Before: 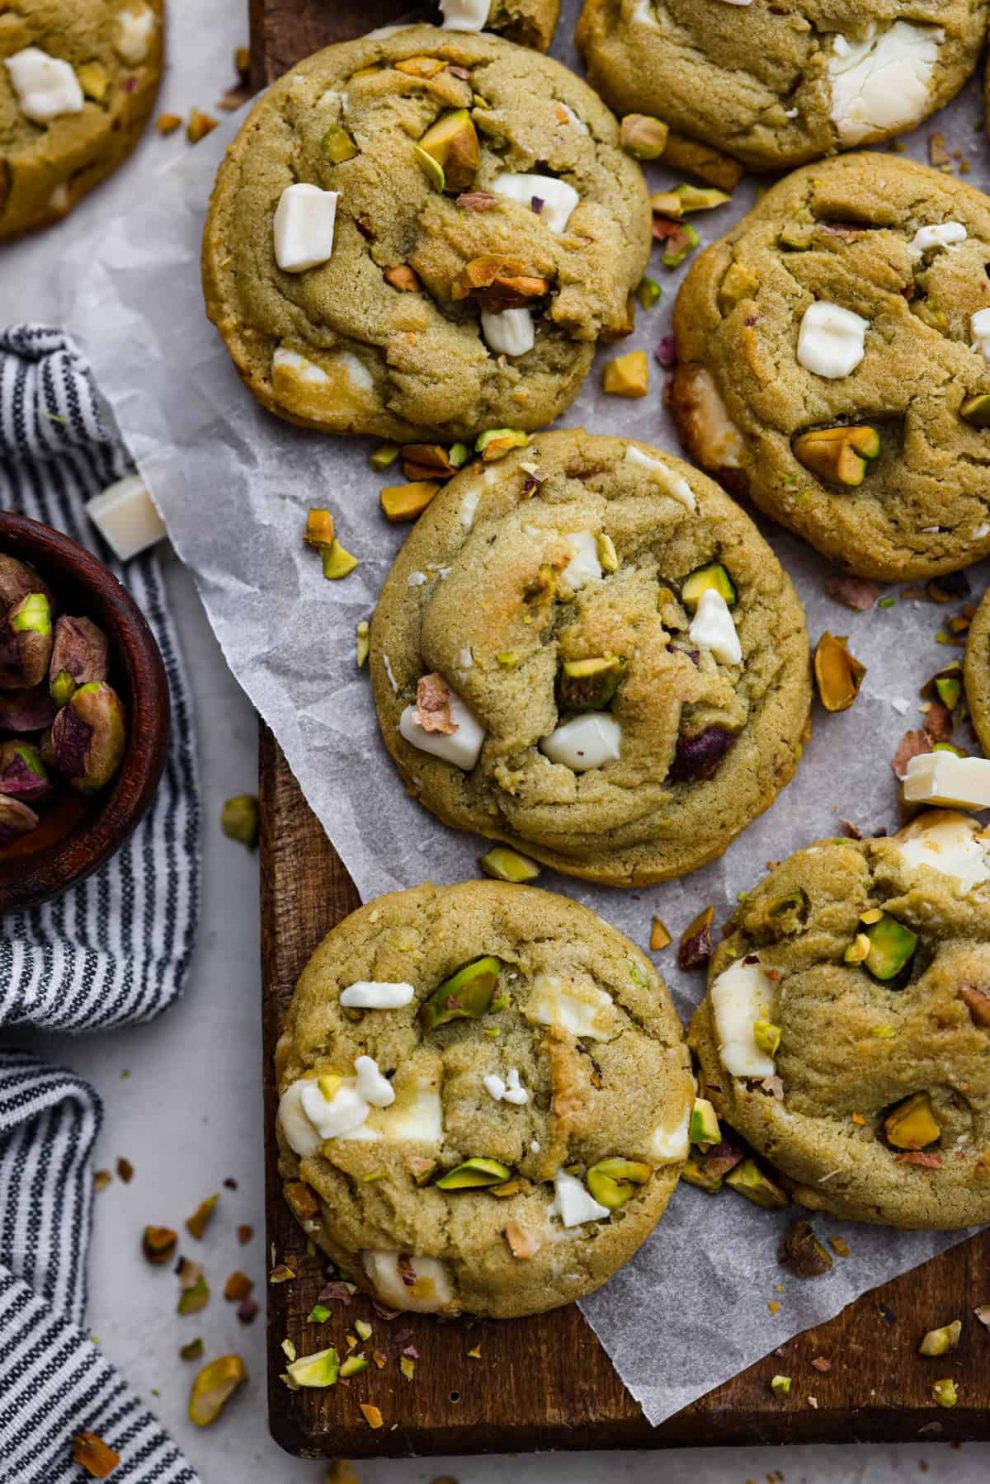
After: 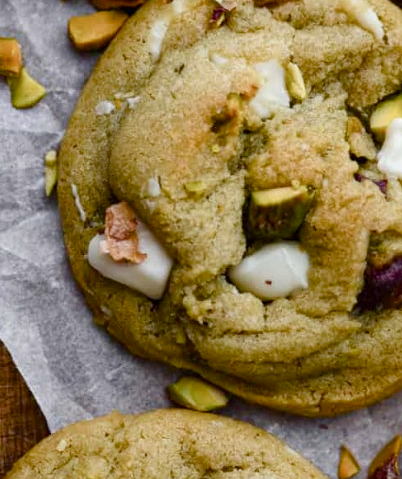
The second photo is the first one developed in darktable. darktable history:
color balance rgb: linear chroma grading › global chroma 0.778%, perceptual saturation grading › global saturation 20%, perceptual saturation grading › highlights -49.465%, perceptual saturation grading › shadows 26.19%
crop: left 31.608%, top 31.772%, right 27.785%, bottom 35.932%
